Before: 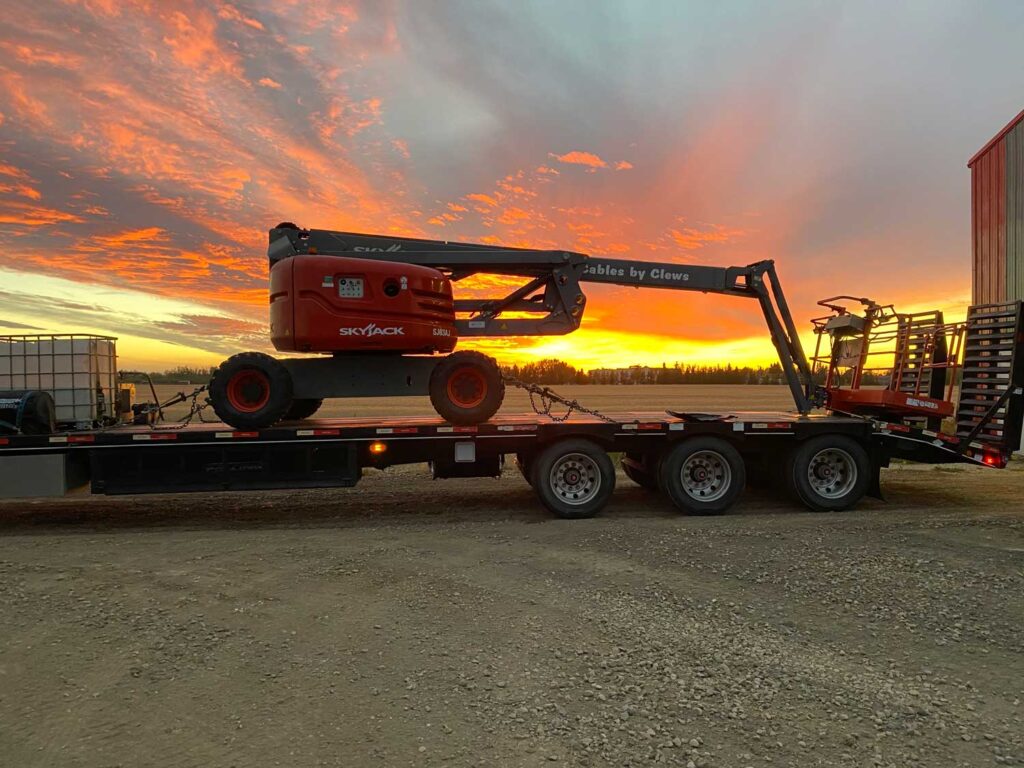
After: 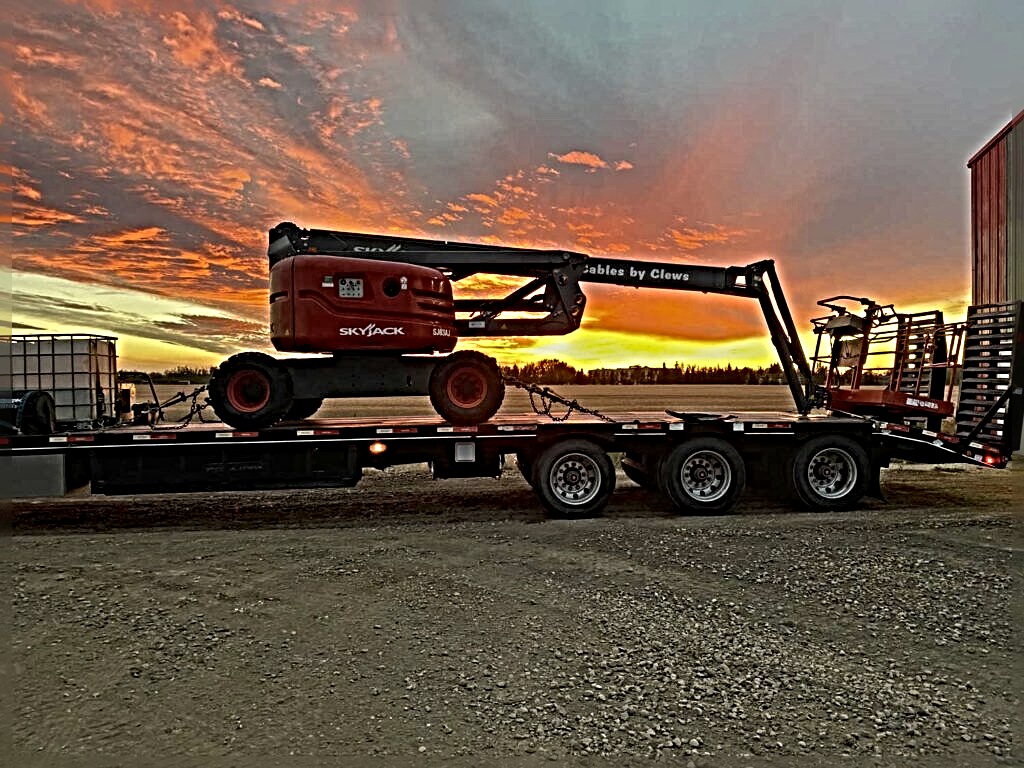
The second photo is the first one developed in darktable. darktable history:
exposure: exposure -0.462 EV, compensate highlight preservation false
sharpen: radius 6.3, amount 1.8, threshold 0
